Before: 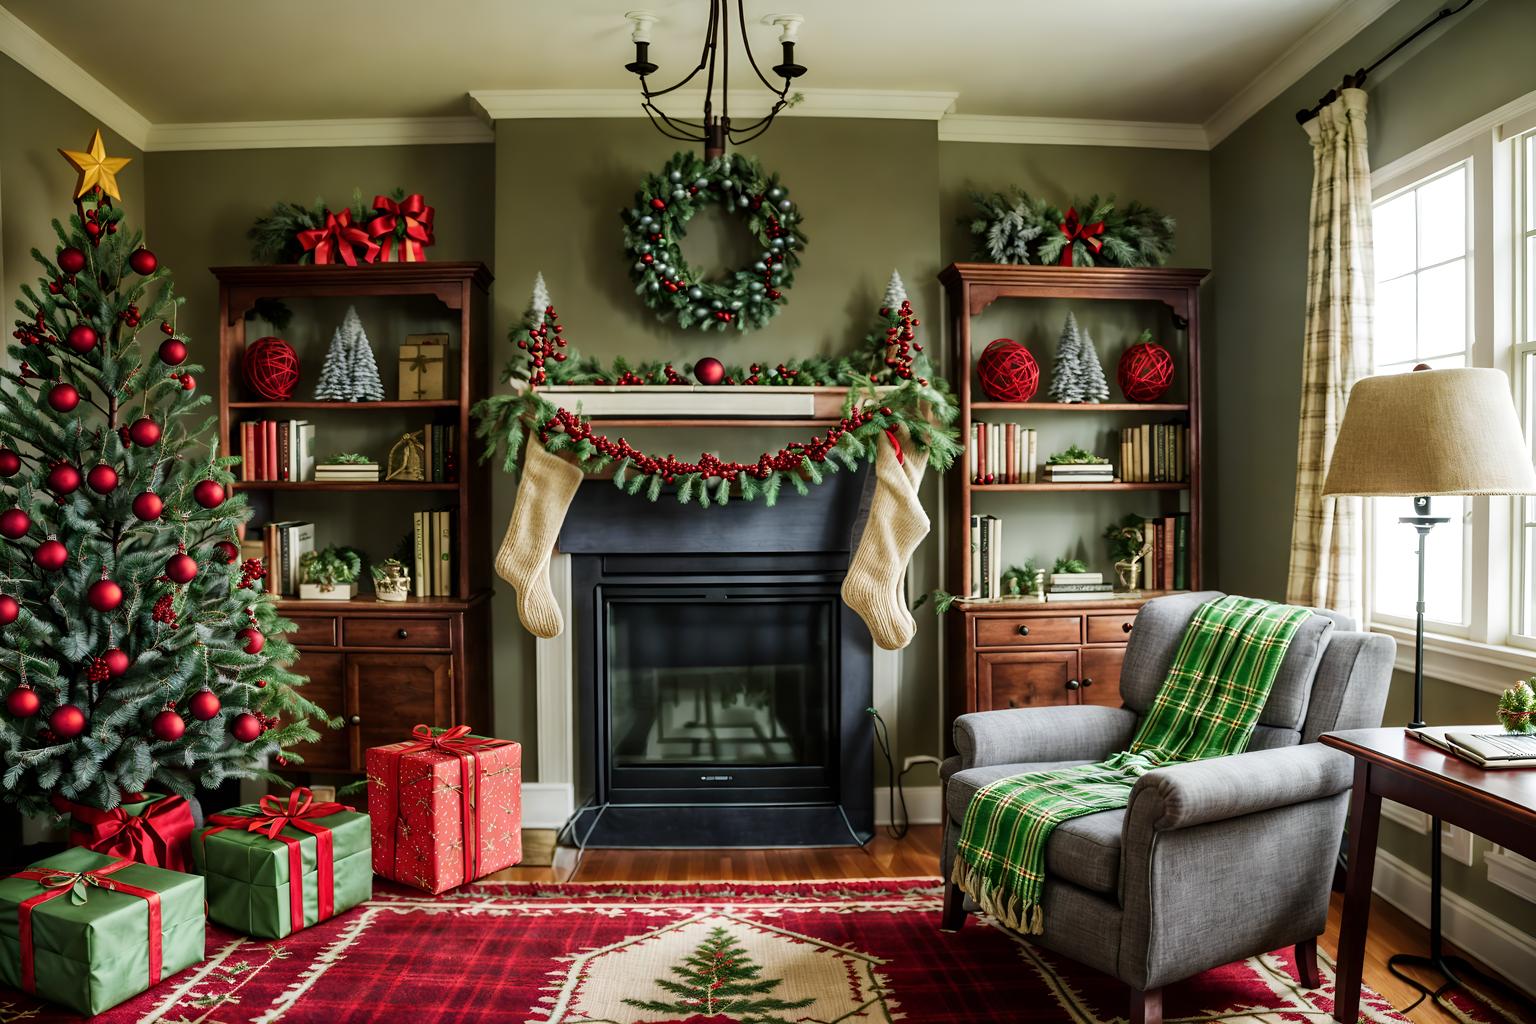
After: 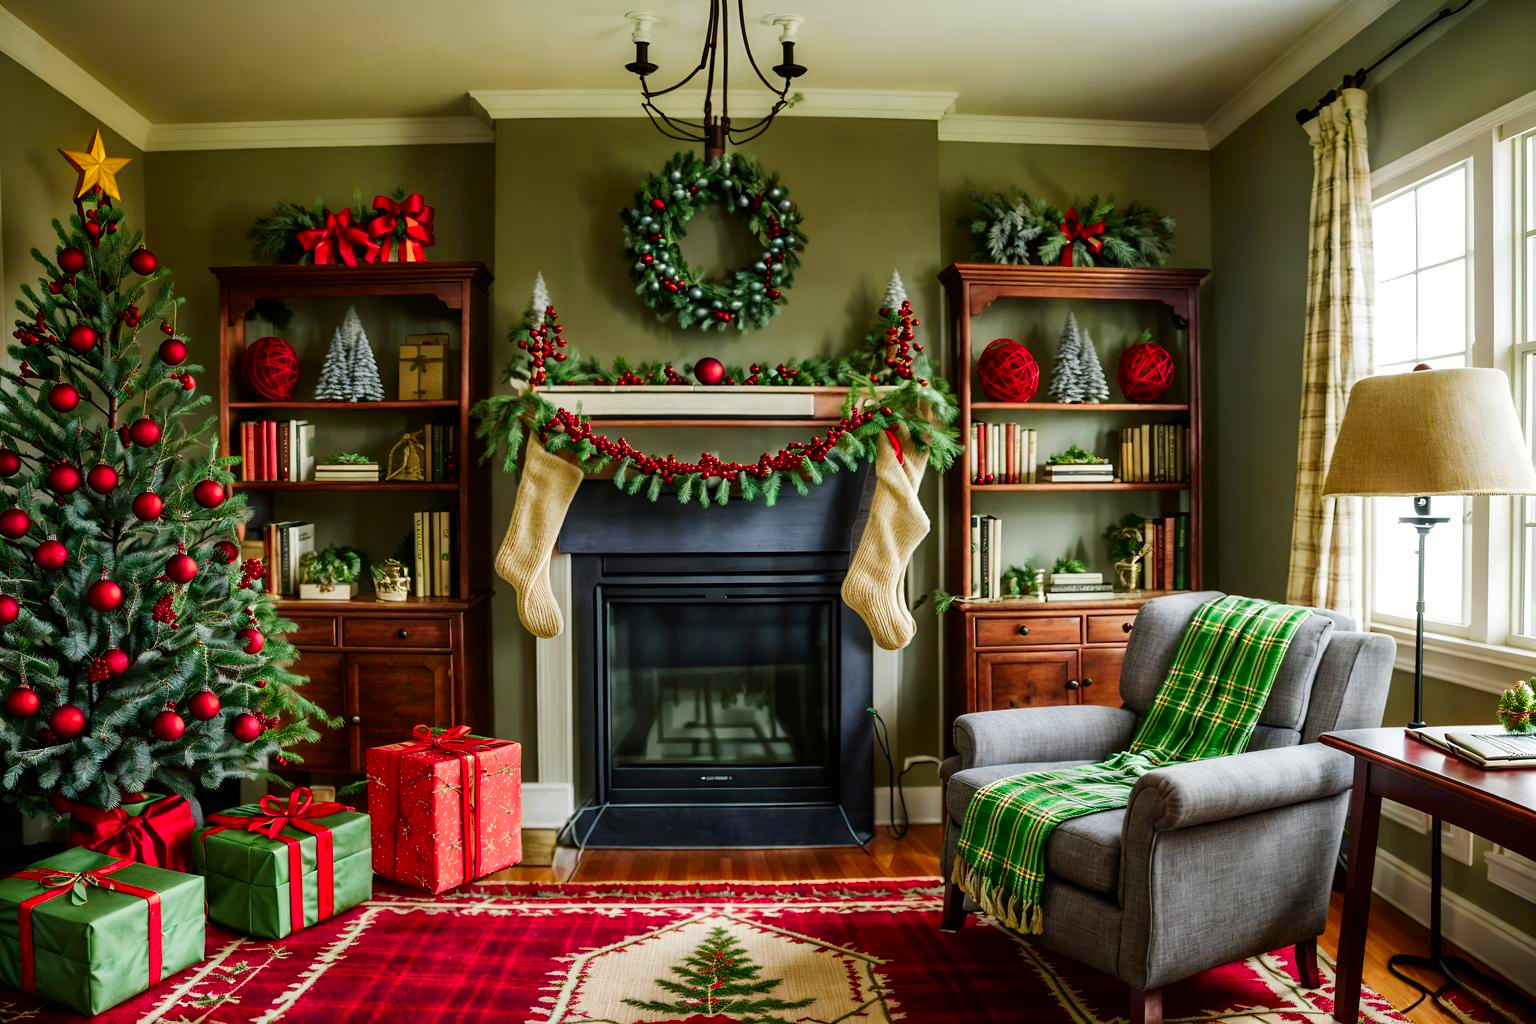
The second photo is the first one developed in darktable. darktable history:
contrast brightness saturation: brightness -0.029, saturation 0.369
